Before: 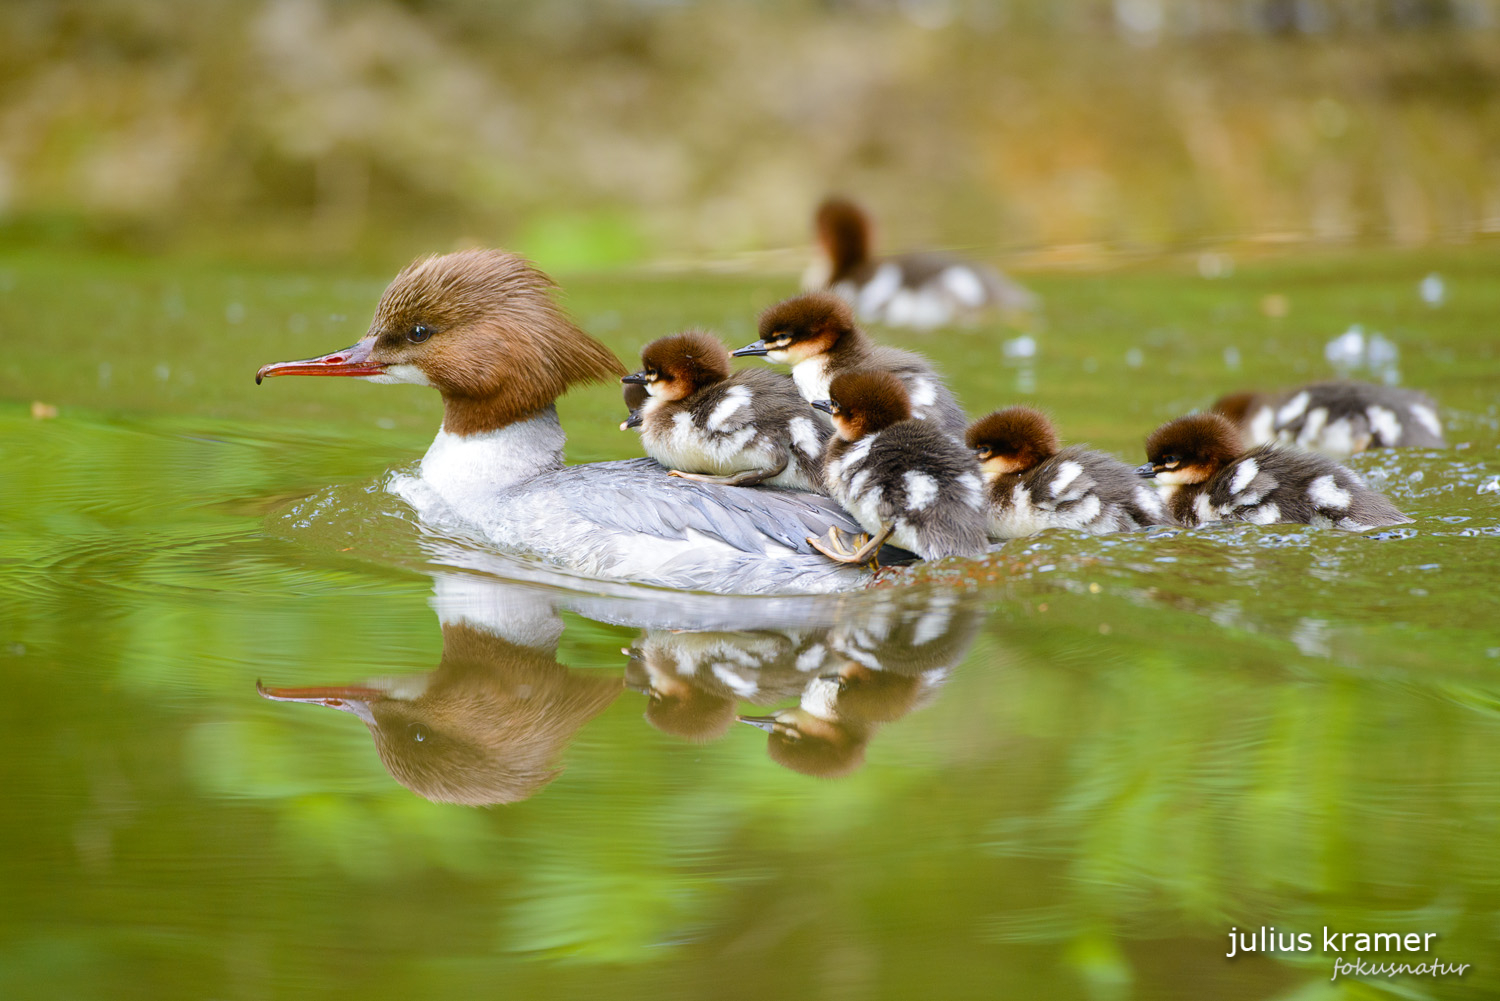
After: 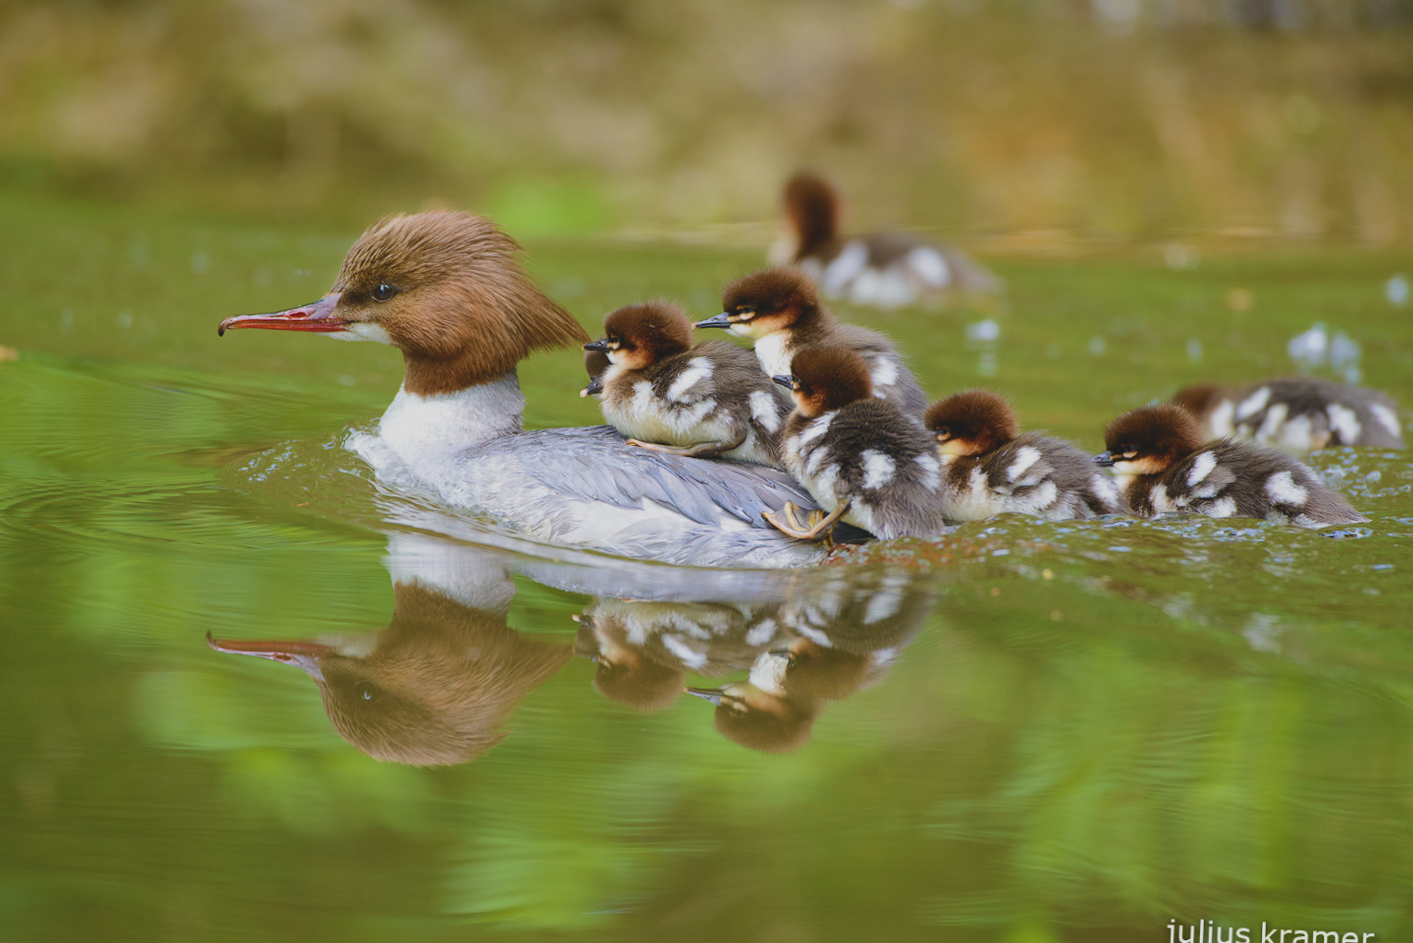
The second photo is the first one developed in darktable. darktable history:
crop and rotate: angle -2.38°
exposure: black level correction -0.015, exposure -0.5 EV, compensate highlight preservation false
velvia: on, module defaults
